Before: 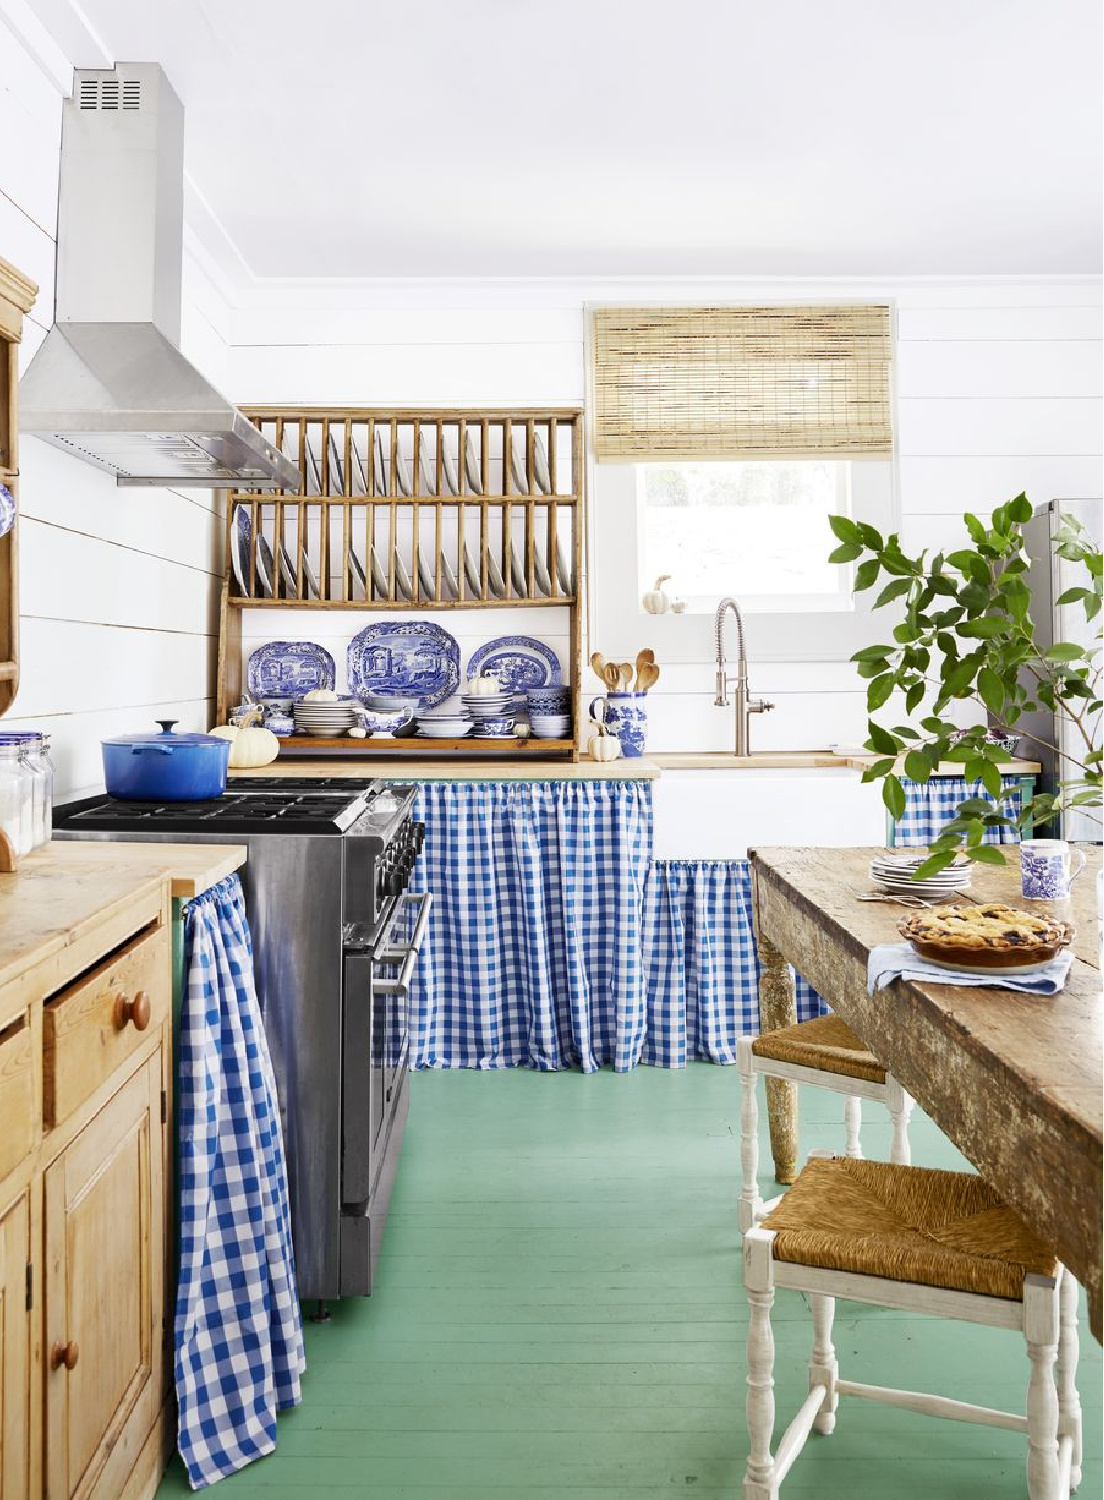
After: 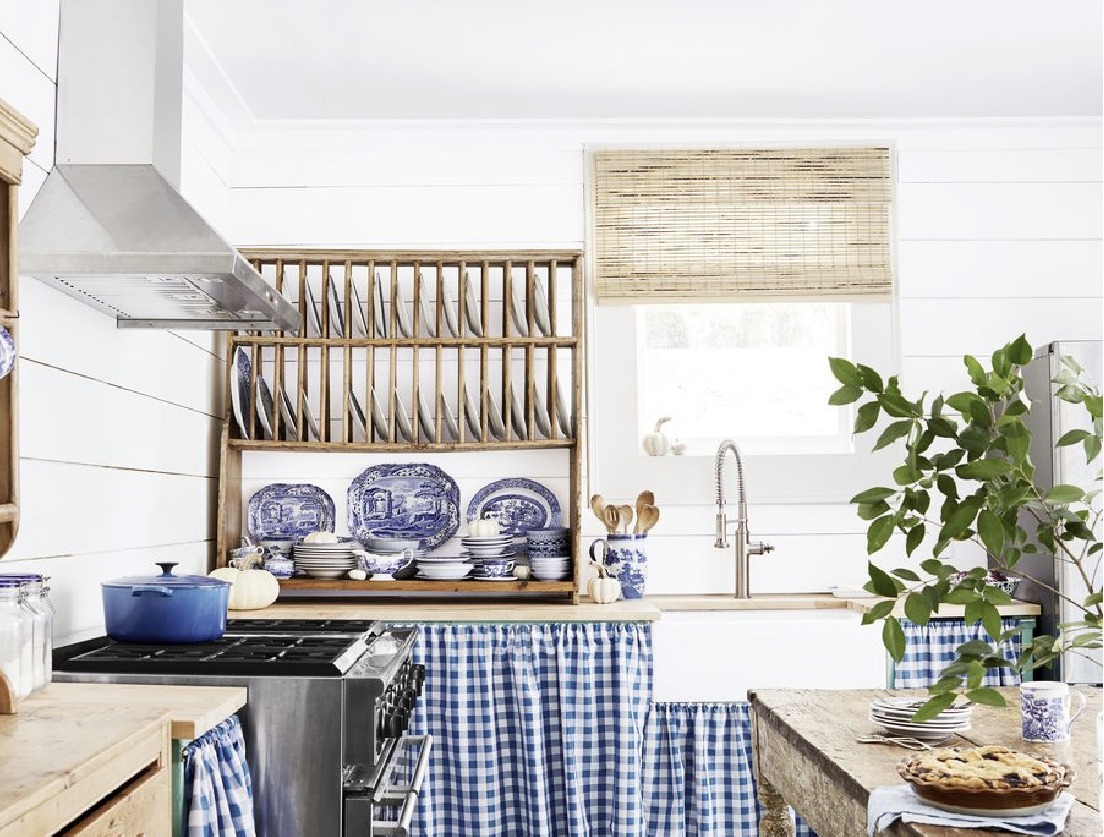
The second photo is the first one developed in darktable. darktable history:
contrast brightness saturation: contrast 0.099, saturation -0.282
crop and rotate: top 10.536%, bottom 33.646%
